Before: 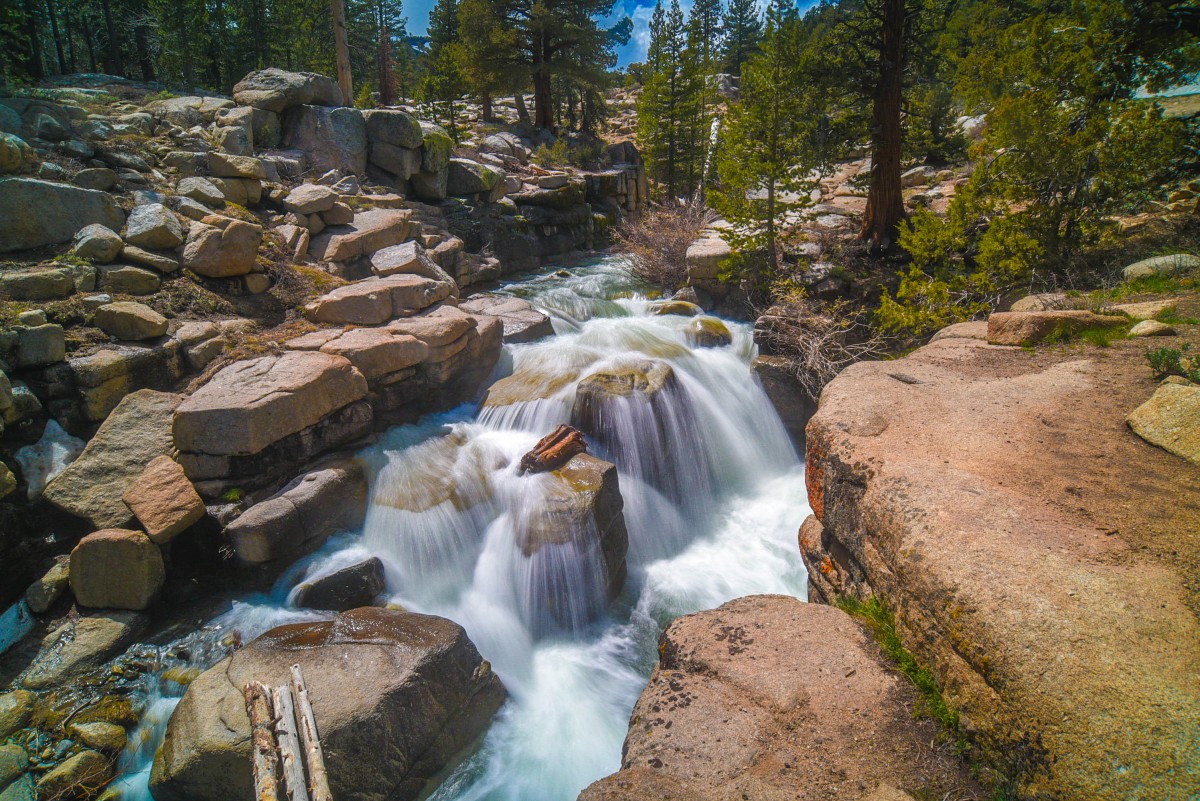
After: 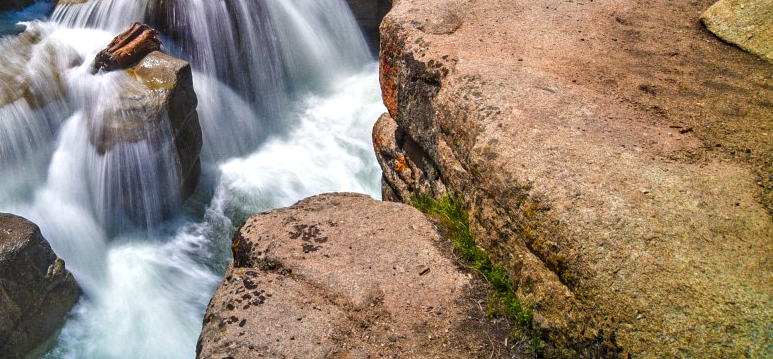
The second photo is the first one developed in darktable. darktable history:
crop and rotate: left 35.509%, top 50.238%, bottom 4.934%
contrast equalizer: y [[0.545, 0.572, 0.59, 0.59, 0.571, 0.545], [0.5 ×6], [0.5 ×6], [0 ×6], [0 ×6]]
